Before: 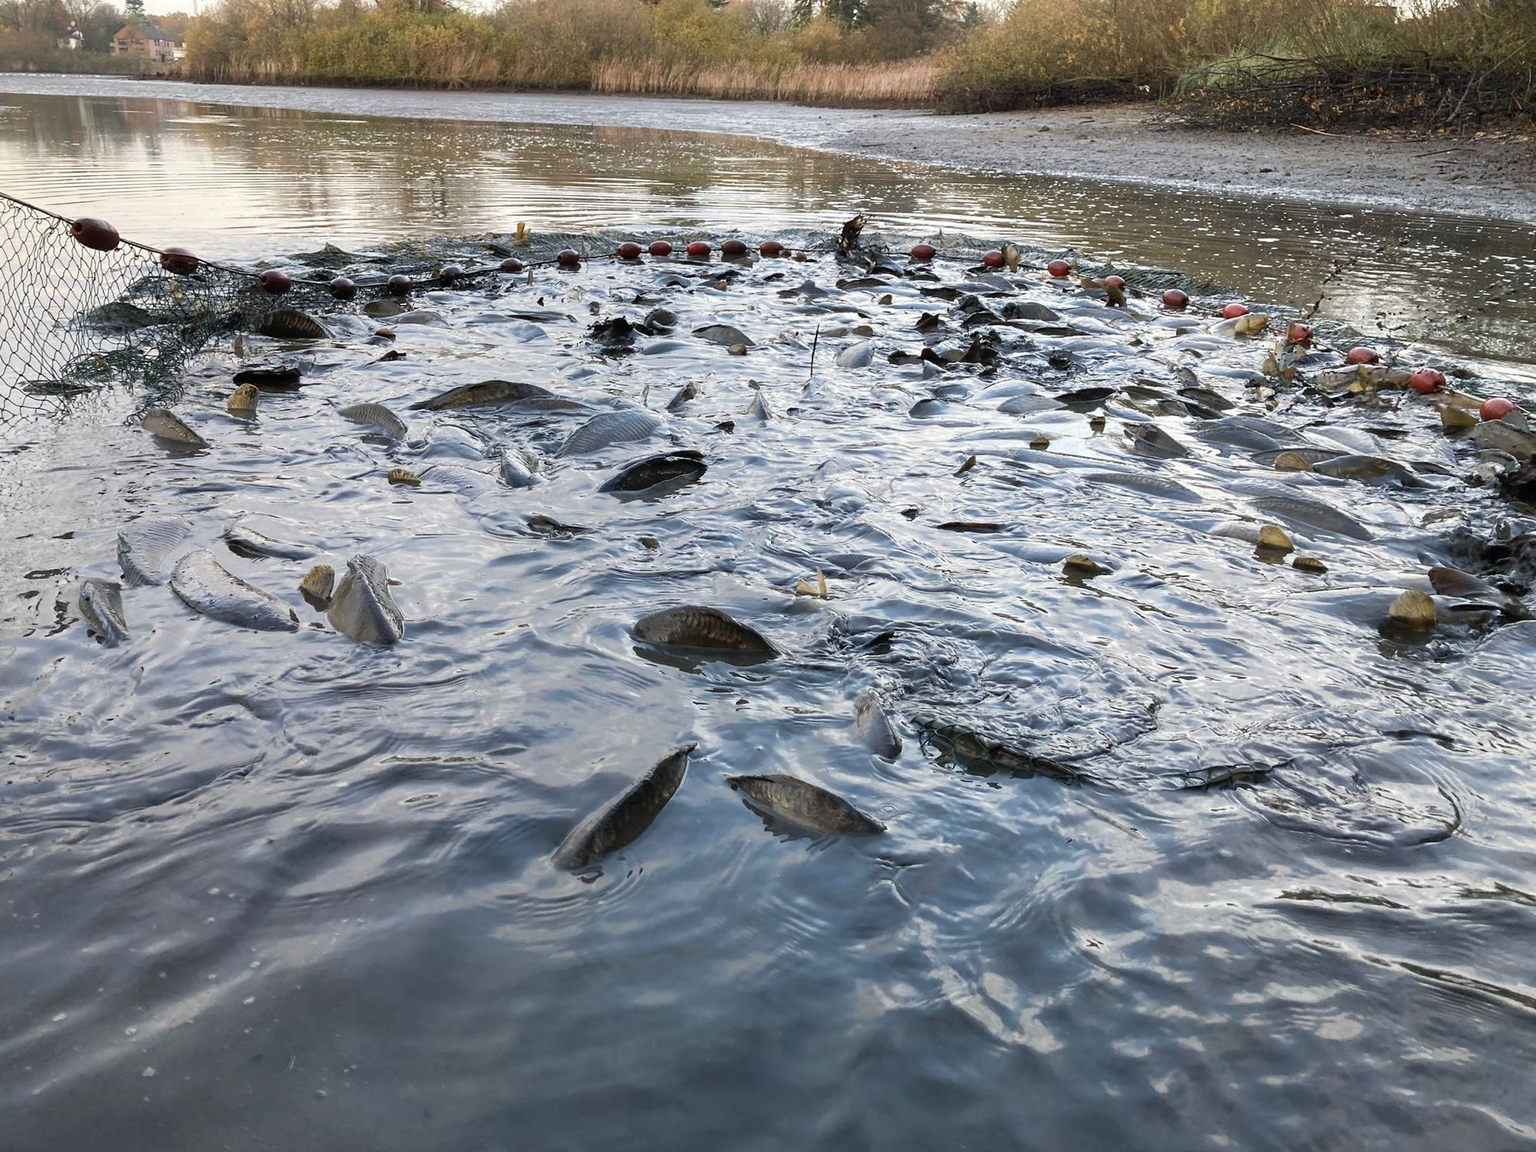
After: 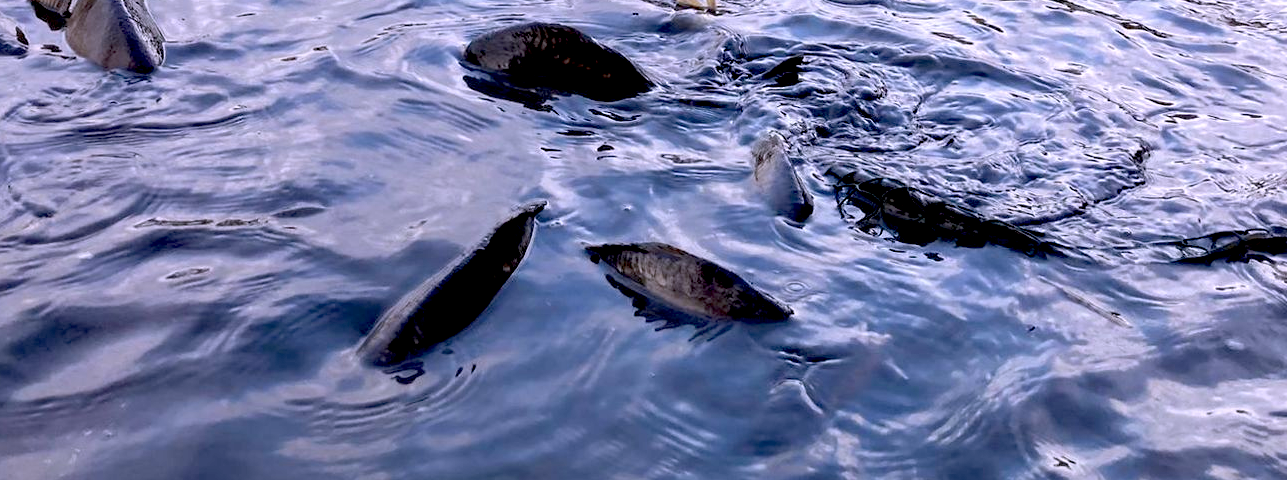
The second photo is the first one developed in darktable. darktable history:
crop: left 18.091%, top 51.13%, right 17.525%, bottom 16.85%
exposure: black level correction 0.047, exposure 0.013 EV, compensate highlight preservation false
white balance: red 1.042, blue 1.17
